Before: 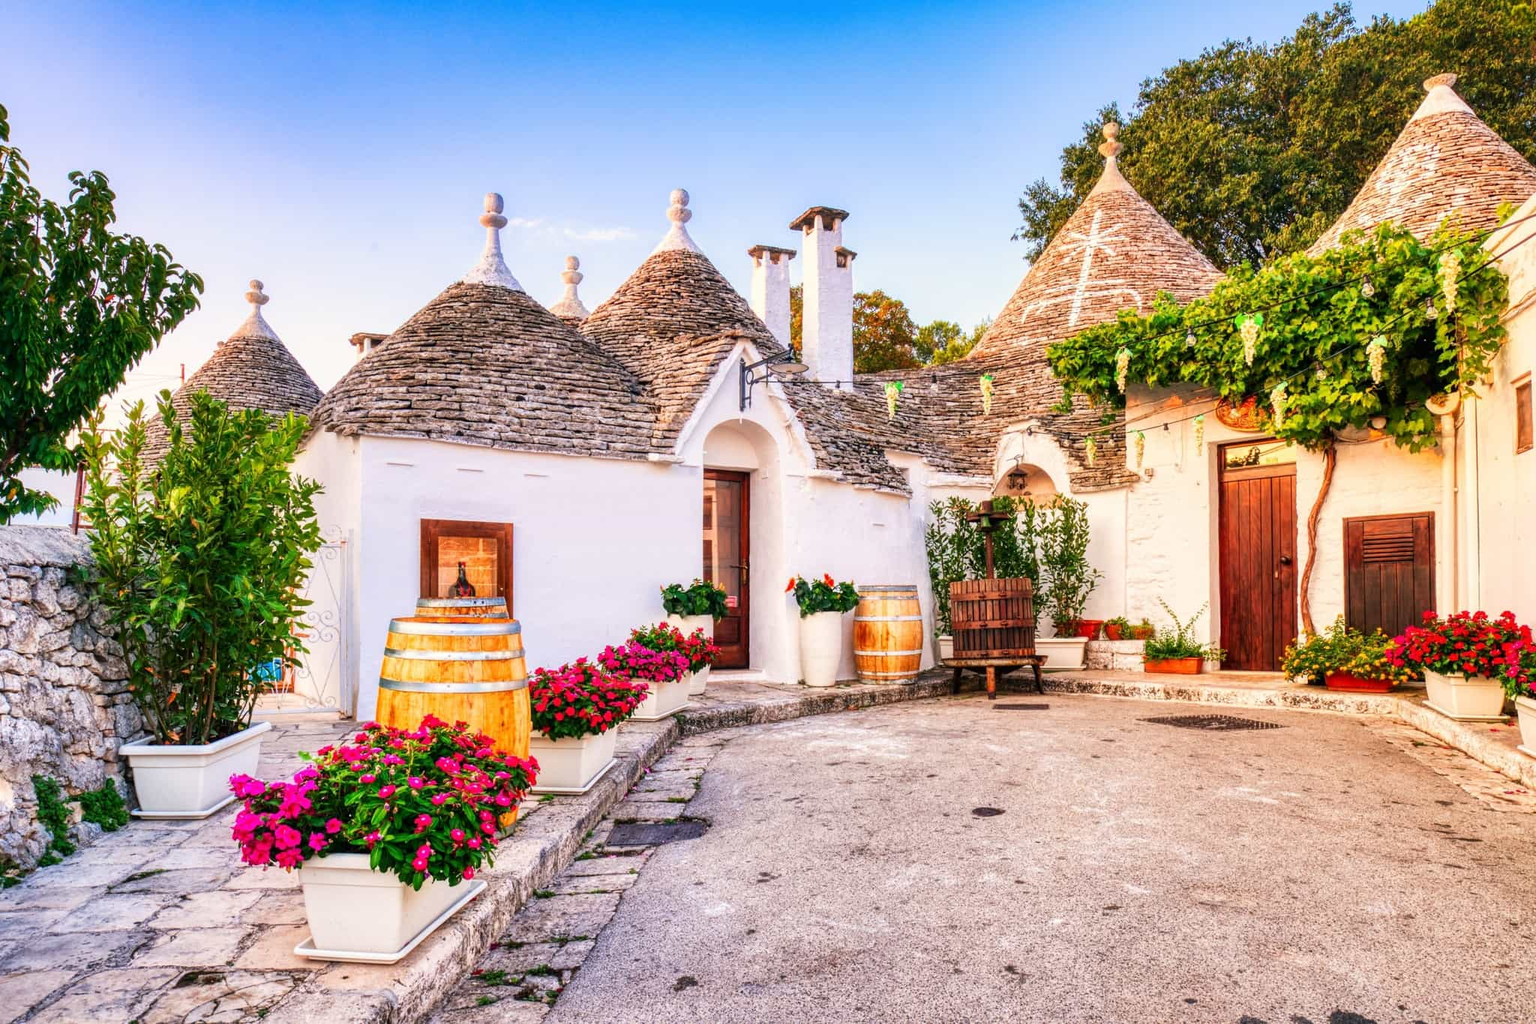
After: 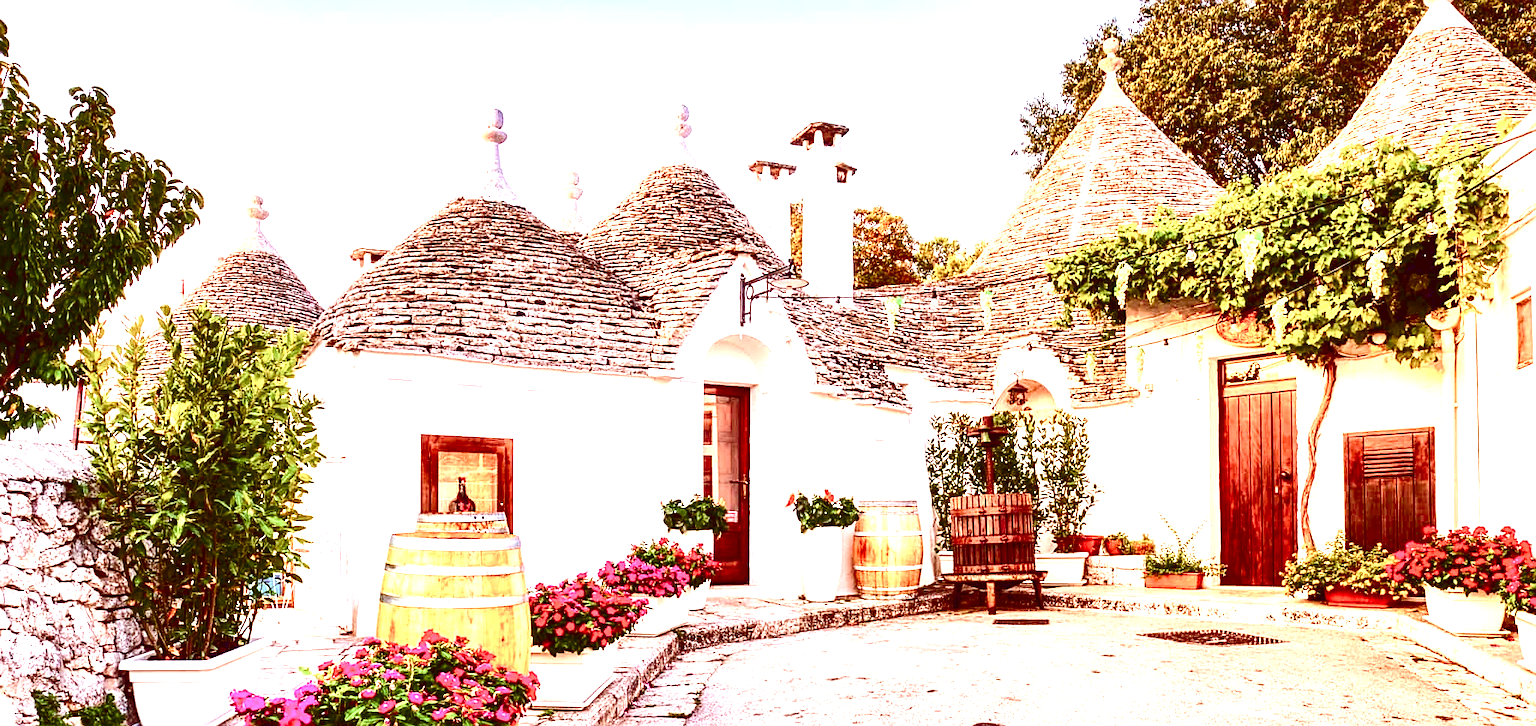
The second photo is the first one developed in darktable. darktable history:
color correction: highlights a* 9.43, highlights b* 8.88, shadows a* 39.98, shadows b* 39.67, saturation 0.797
exposure: exposure 1 EV, compensate highlight preservation false
sharpen: on, module defaults
crop and rotate: top 8.301%, bottom 20.736%
tone curve: curves: ch0 [(0, 0) (0.003, 0.032) (0.011, 0.04) (0.025, 0.058) (0.044, 0.084) (0.069, 0.107) (0.1, 0.13) (0.136, 0.158) (0.177, 0.193) (0.224, 0.236) (0.277, 0.283) (0.335, 0.335) (0.399, 0.399) (0.468, 0.467) (0.543, 0.533) (0.623, 0.612) (0.709, 0.698) (0.801, 0.776) (0.898, 0.848) (1, 1)], color space Lab, linked channels, preserve colors none
contrast brightness saturation: contrast 0.281
color balance rgb: global offset › chroma 0.139%, global offset › hue 253.31°, perceptual saturation grading › global saturation 25.855%, perceptual saturation grading › highlights -50.541%, perceptual saturation grading › shadows 31.221%, perceptual brilliance grading › global brilliance -18.52%, perceptual brilliance grading › highlights 29.135%, global vibrance 23.547%
